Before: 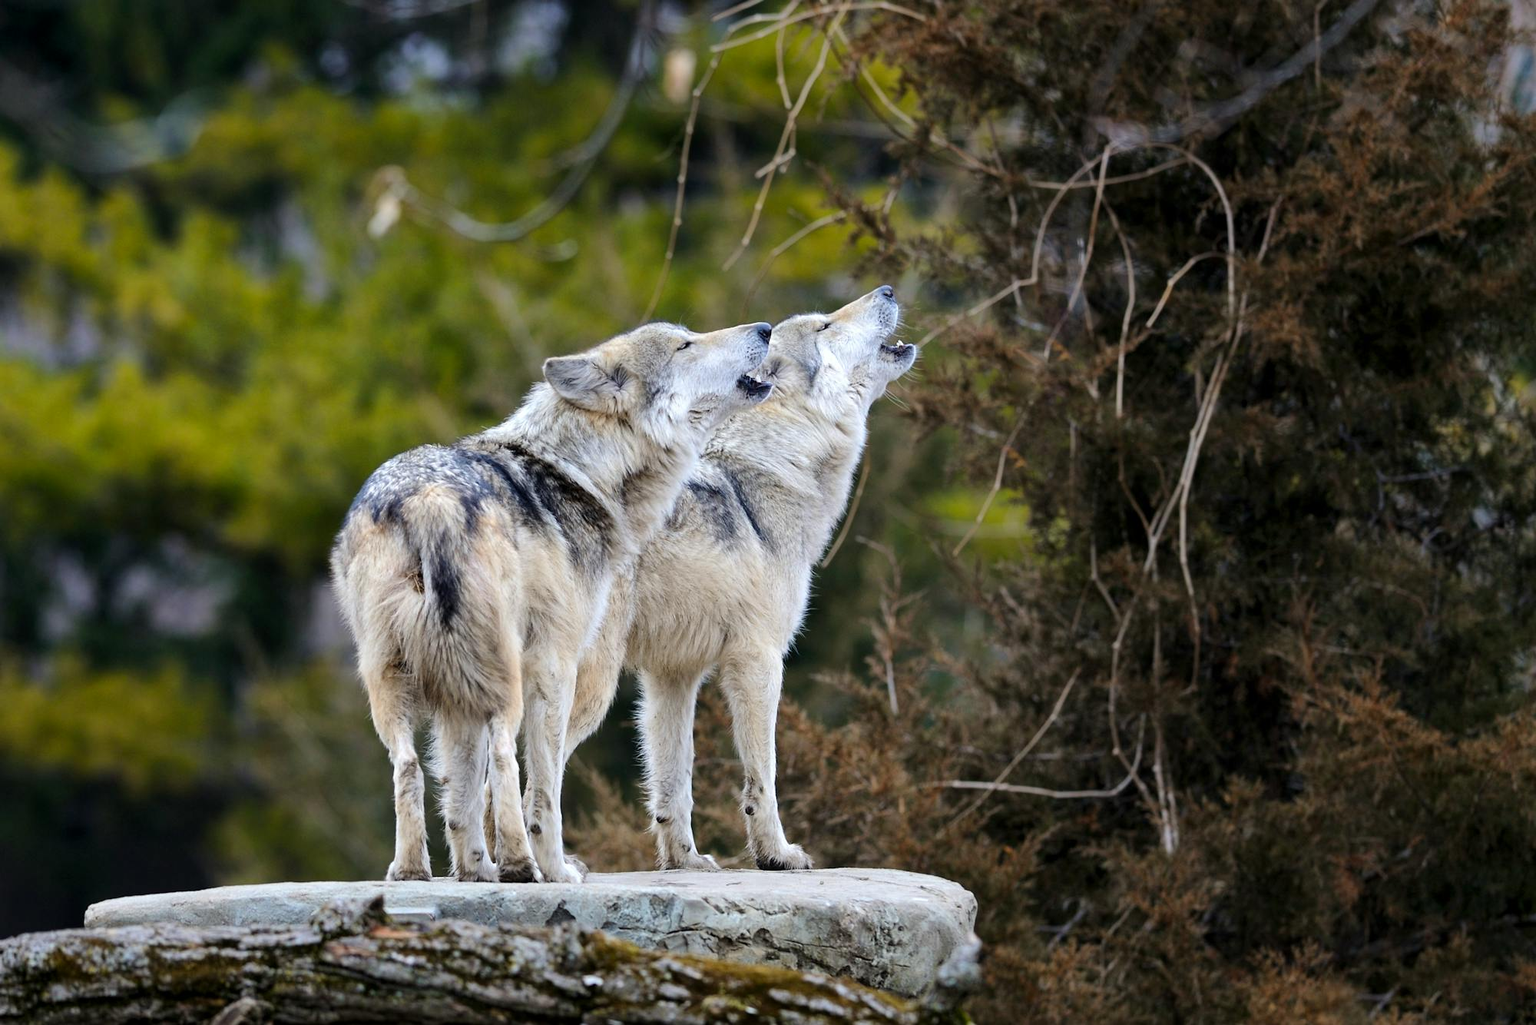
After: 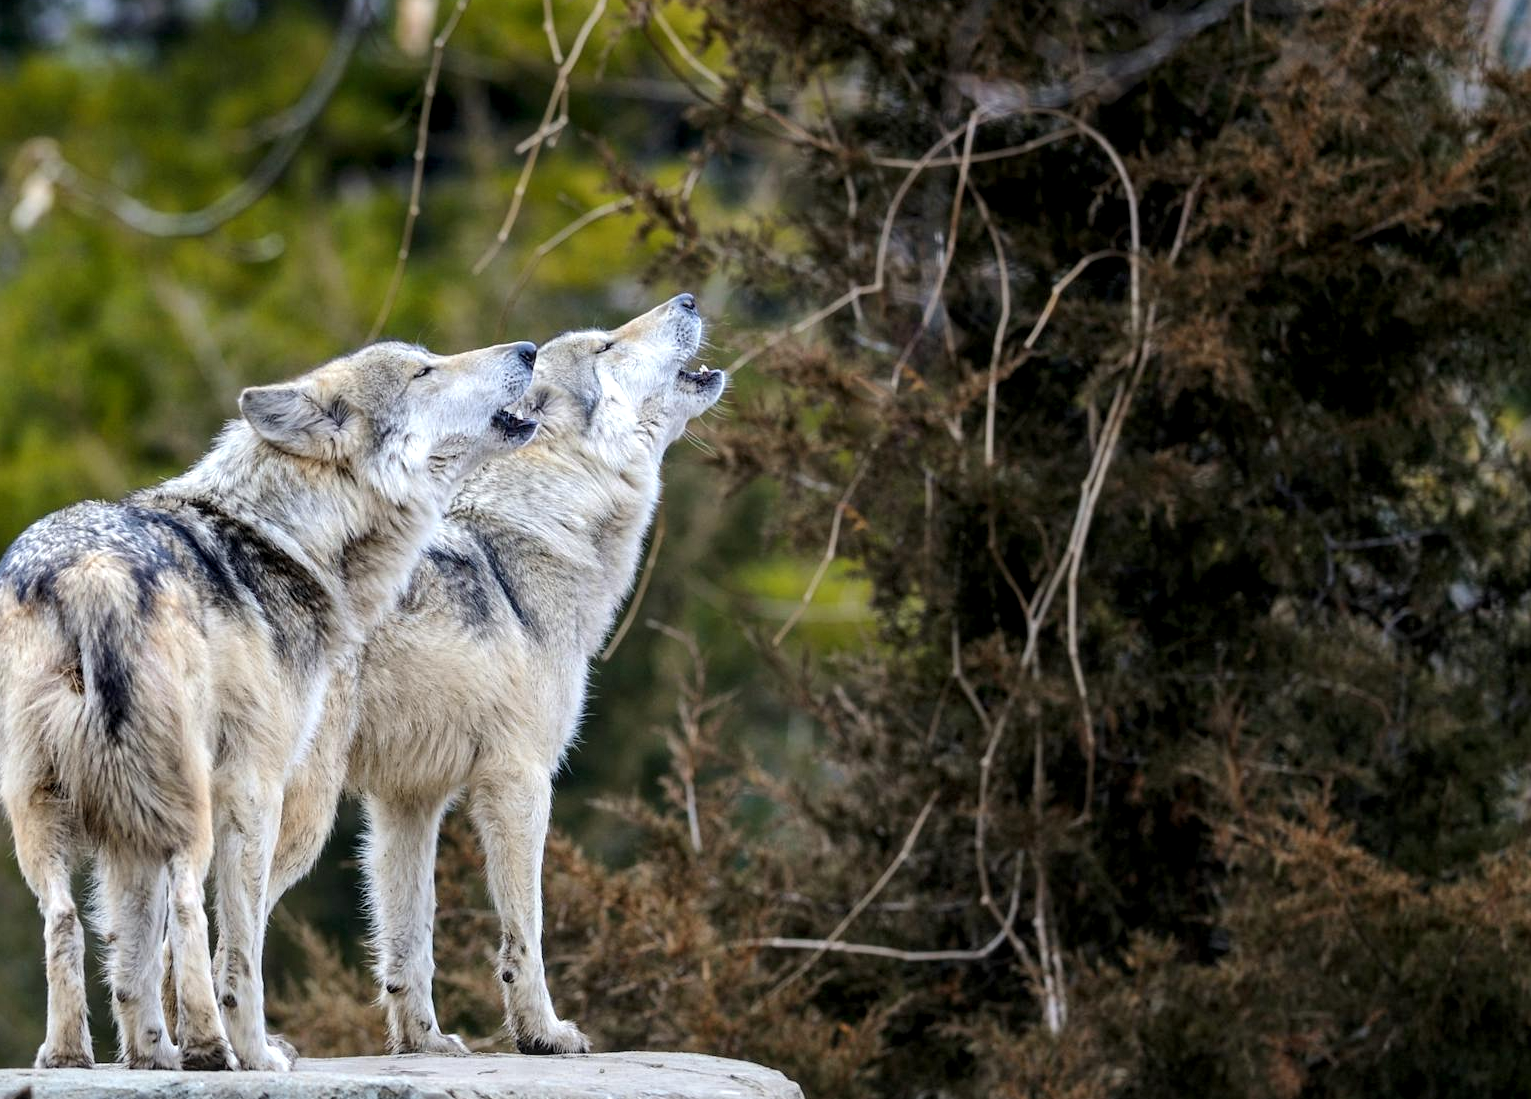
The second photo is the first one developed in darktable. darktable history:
crop: left 23.406%, top 5.895%, bottom 11.694%
local contrast: detail 130%
